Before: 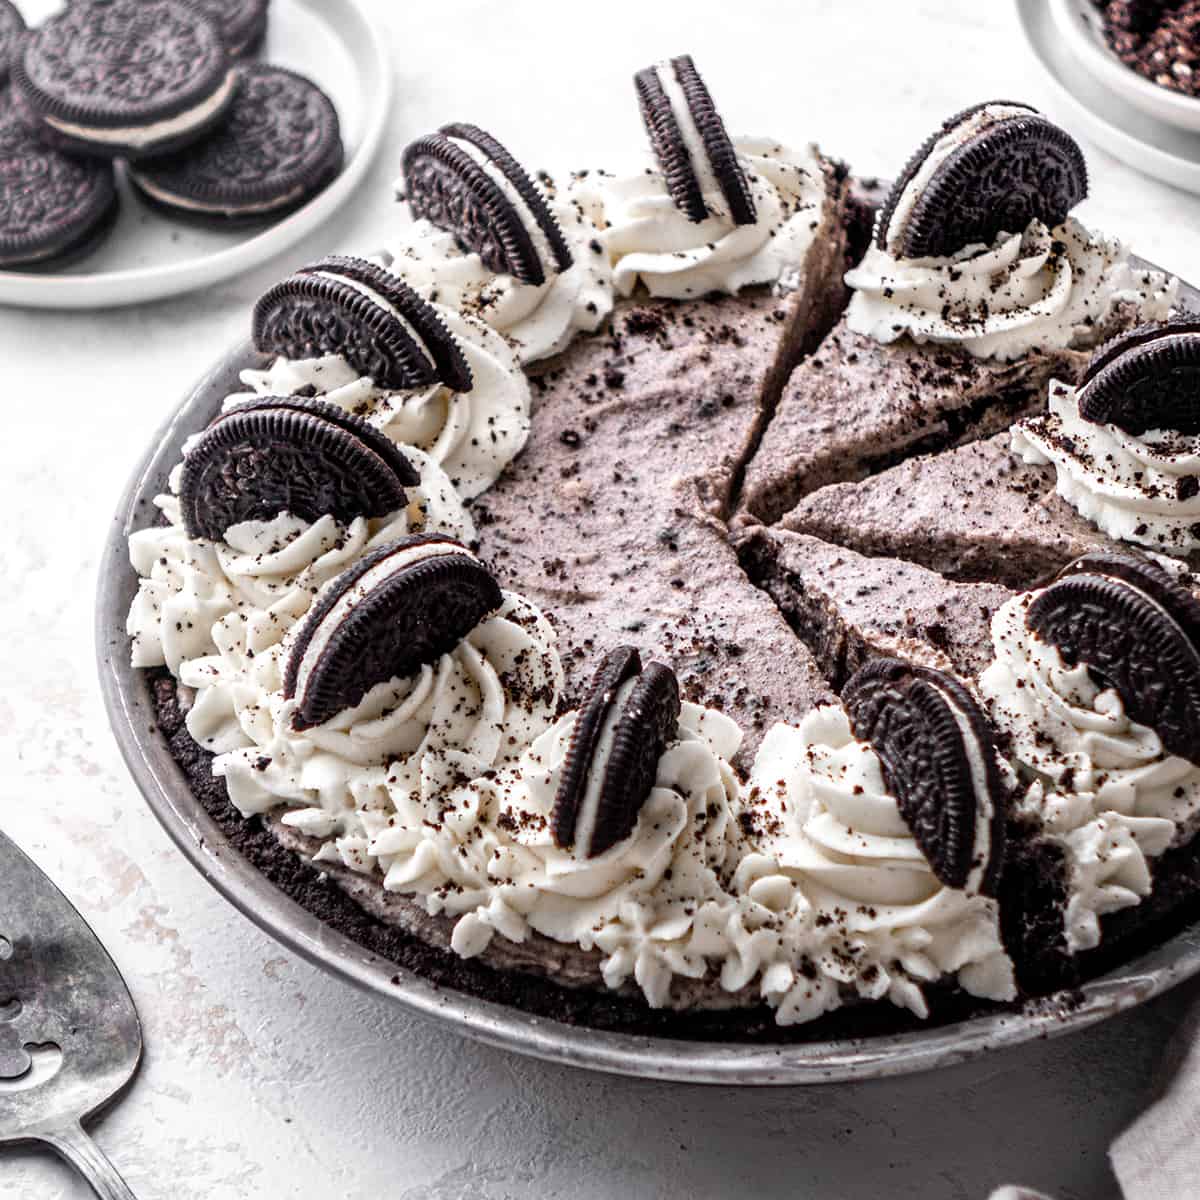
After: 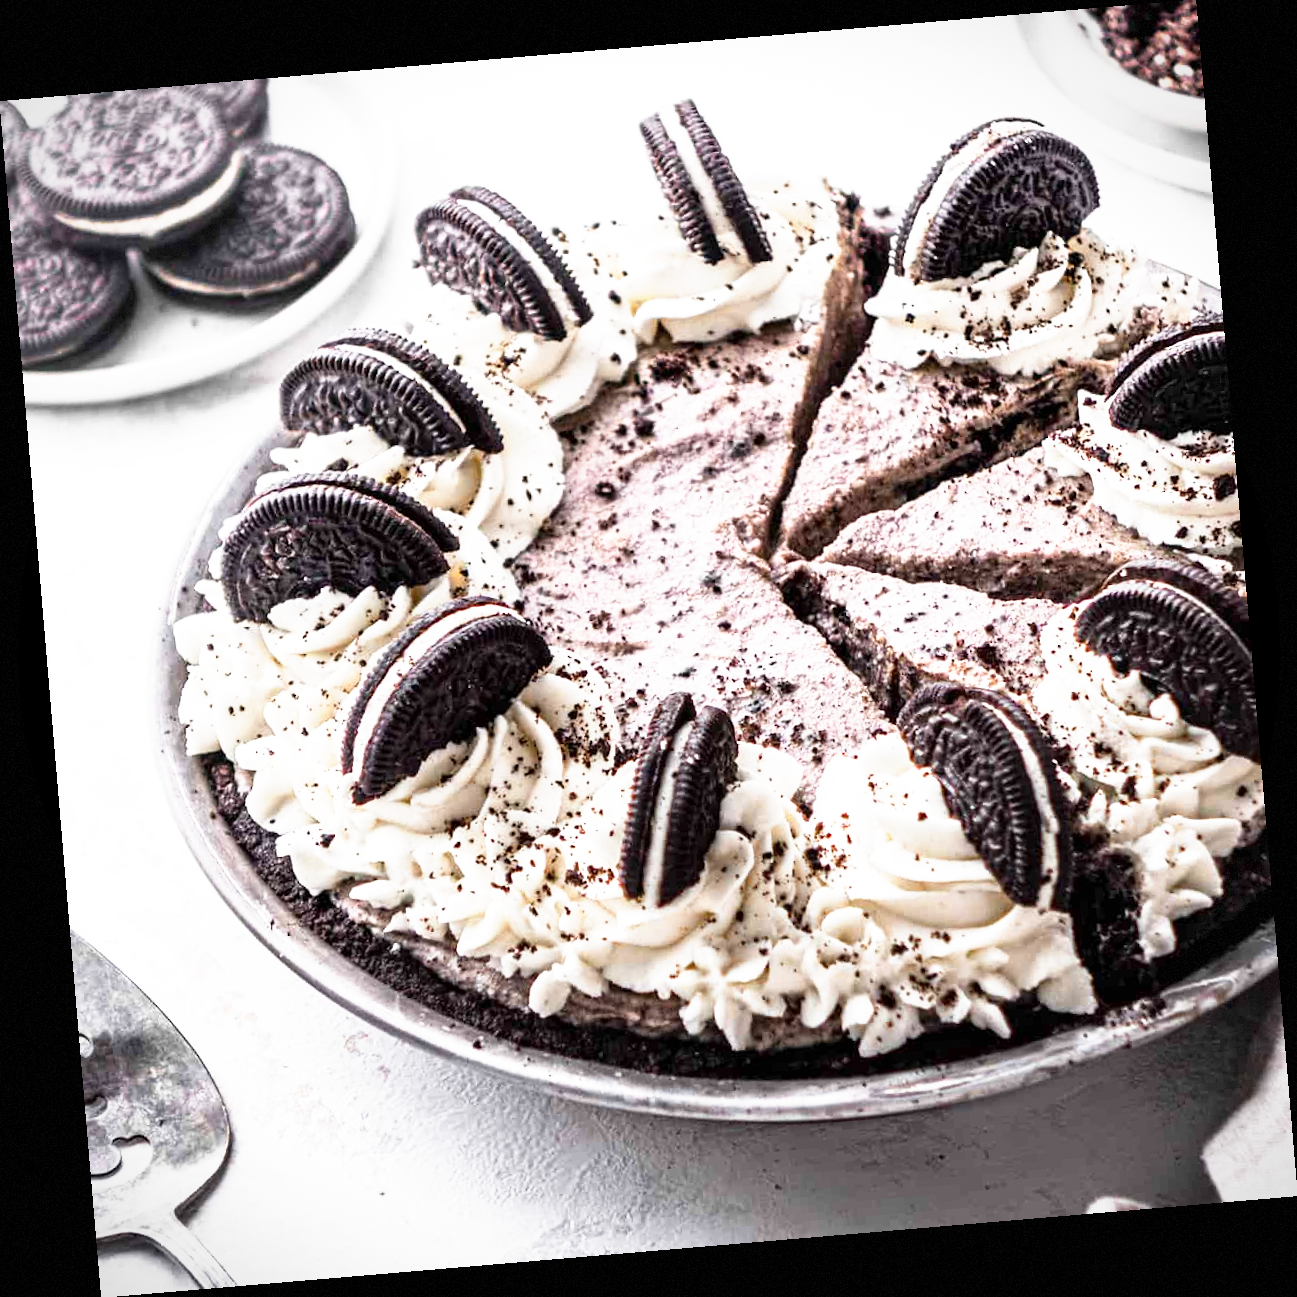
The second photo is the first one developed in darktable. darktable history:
rotate and perspective: rotation -4.86°, automatic cropping off
base curve: curves: ch0 [(0, 0) (0.495, 0.917) (1, 1)], preserve colors none
vignetting: fall-off start 97.28%, fall-off radius 79%, brightness -0.462, saturation -0.3, width/height ratio 1.114, dithering 8-bit output, unbound false
